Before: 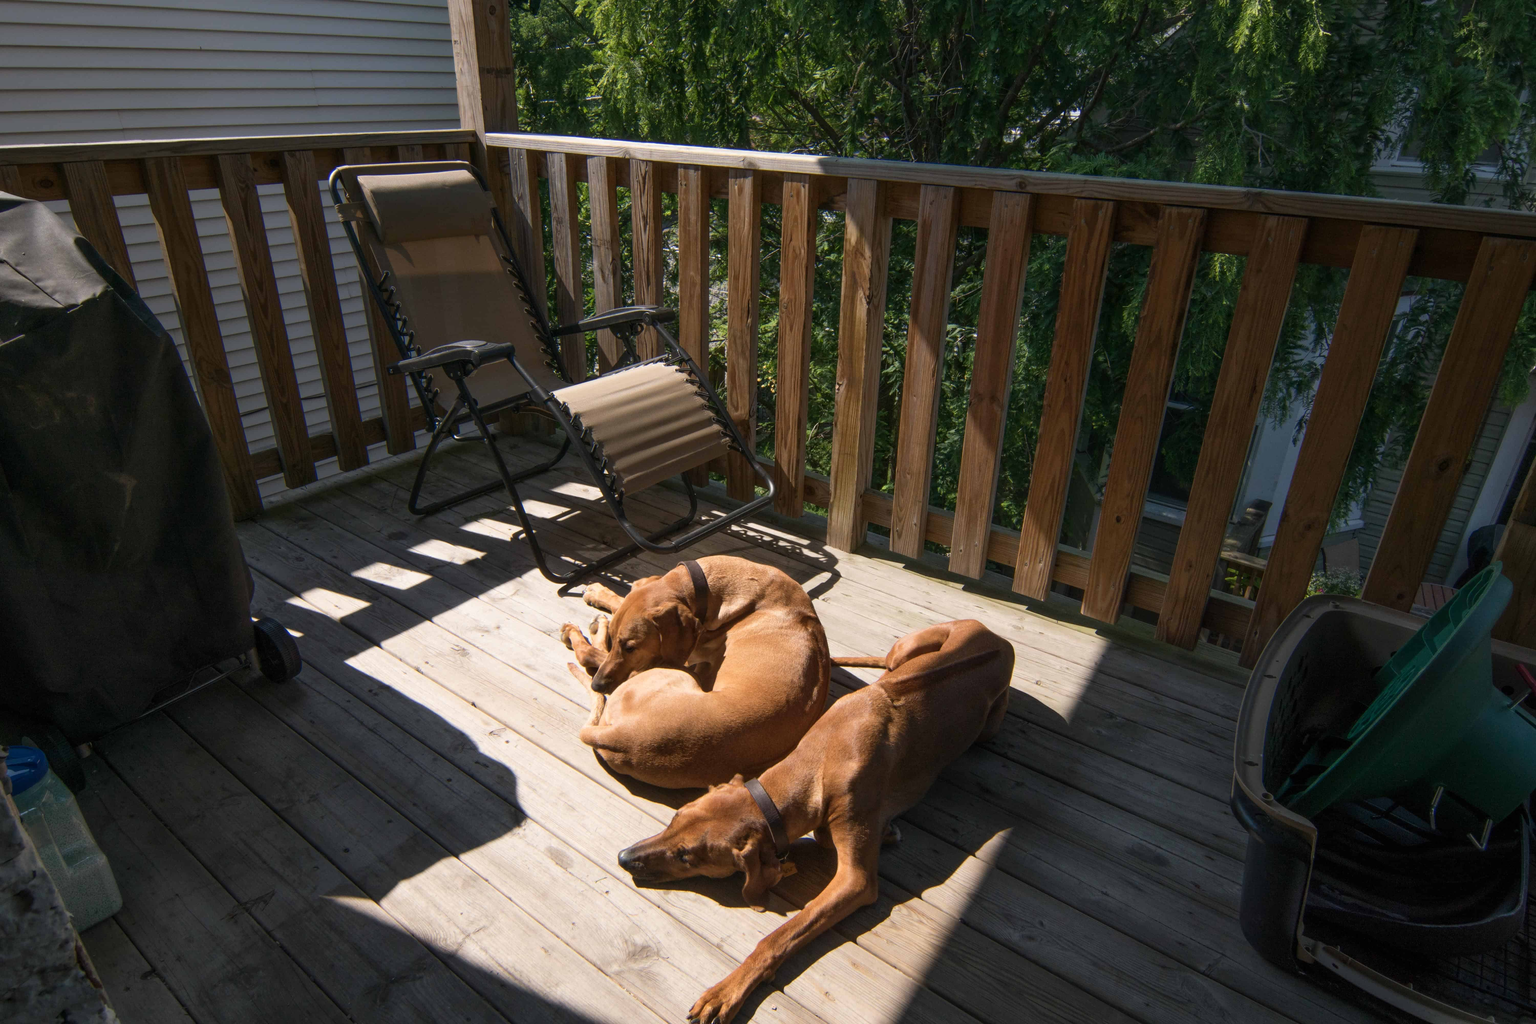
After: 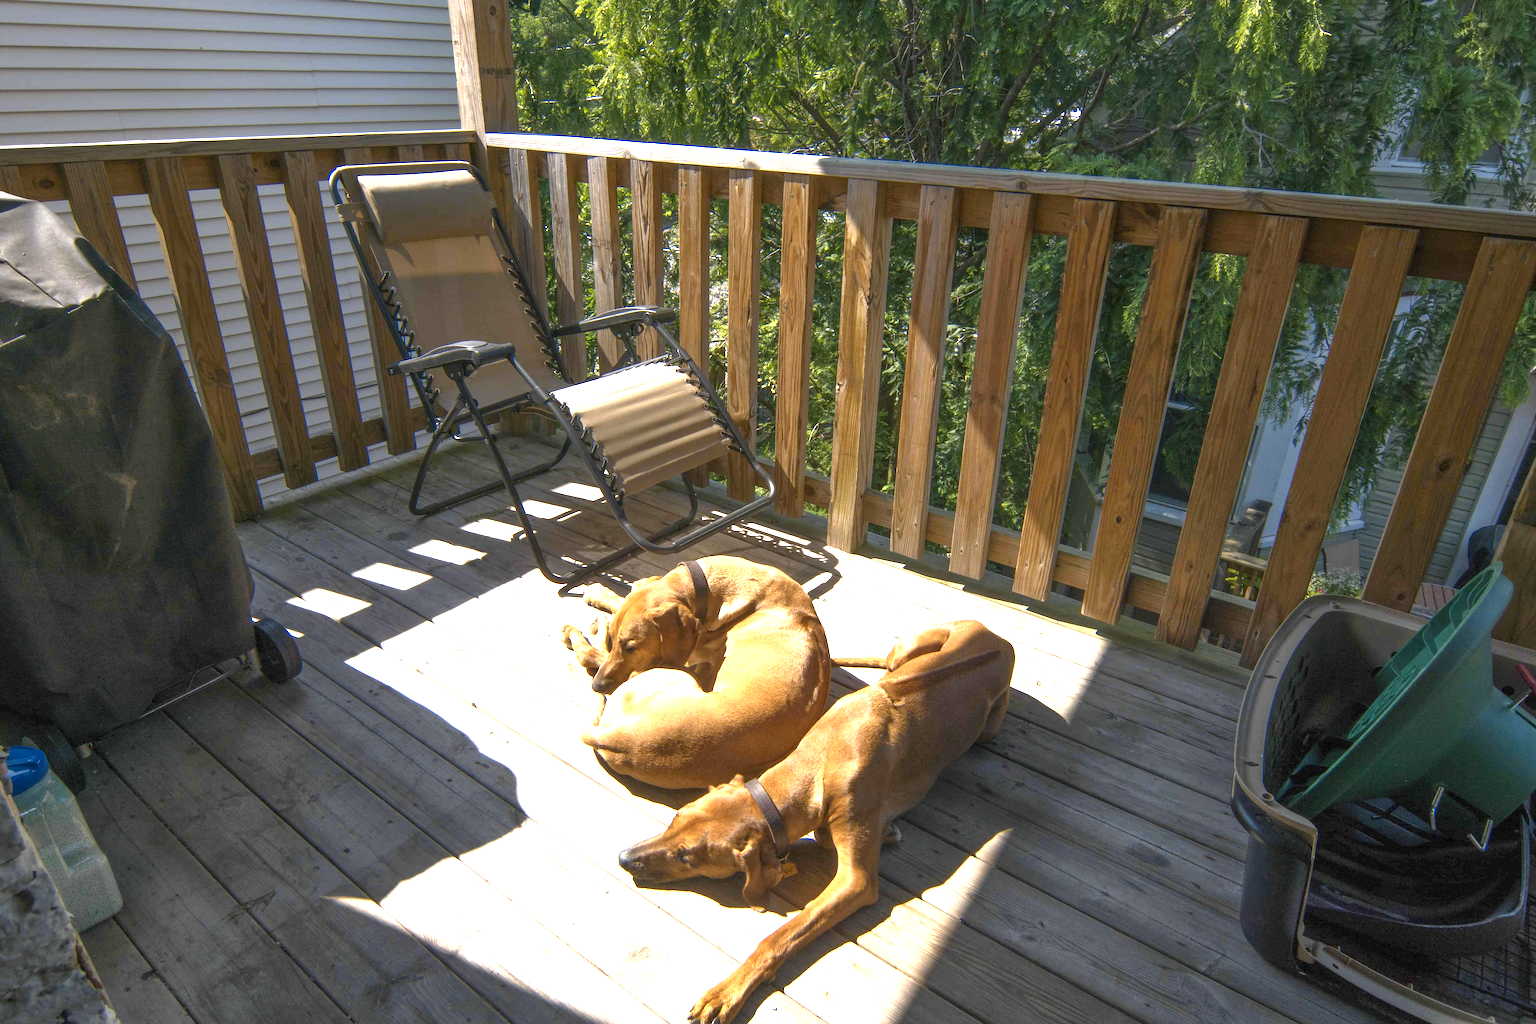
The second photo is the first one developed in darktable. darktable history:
color contrast: green-magenta contrast 0.8, blue-yellow contrast 1.1, unbound 0
sharpen: radius 0.969, amount 0.604
tone equalizer: -8 EV 0.25 EV, -7 EV 0.417 EV, -6 EV 0.417 EV, -5 EV 0.25 EV, -3 EV -0.25 EV, -2 EV -0.417 EV, -1 EV -0.417 EV, +0 EV -0.25 EV, edges refinement/feathering 500, mask exposure compensation -1.57 EV, preserve details guided filter
exposure: black level correction 0, exposure 1.75 EV, compensate exposure bias true, compensate highlight preservation false
